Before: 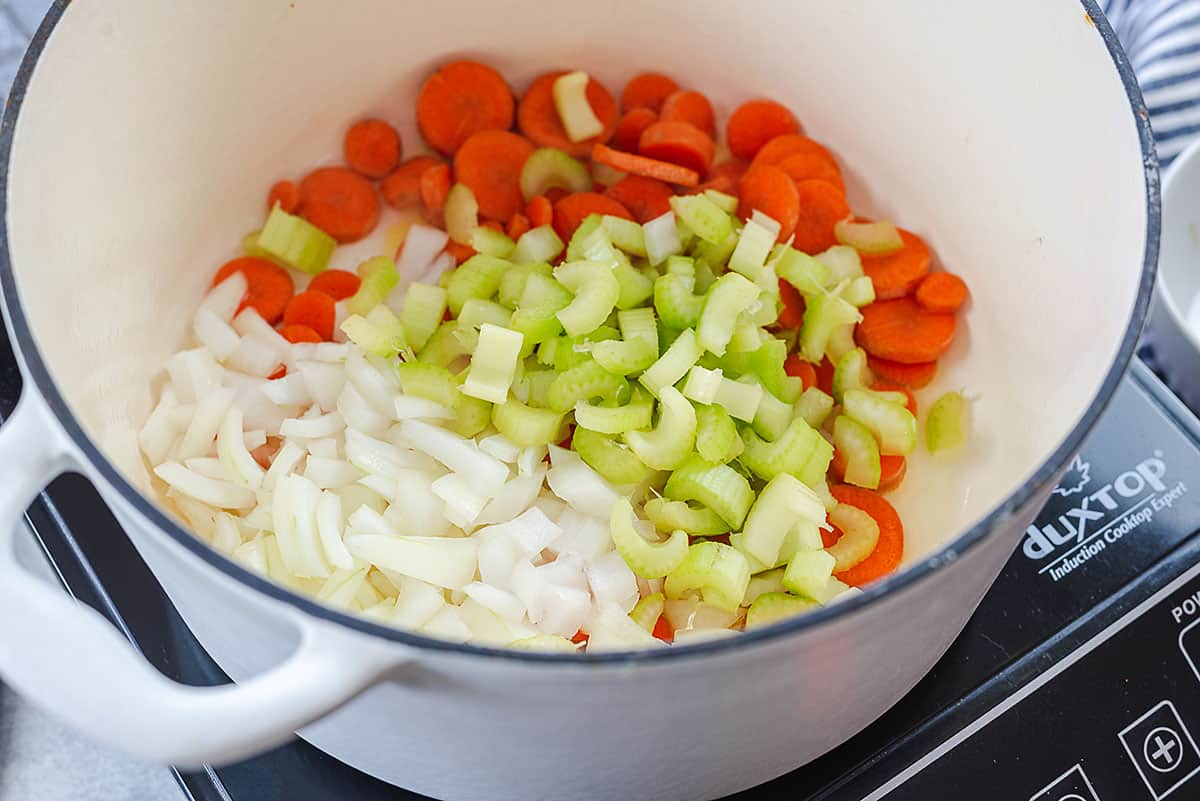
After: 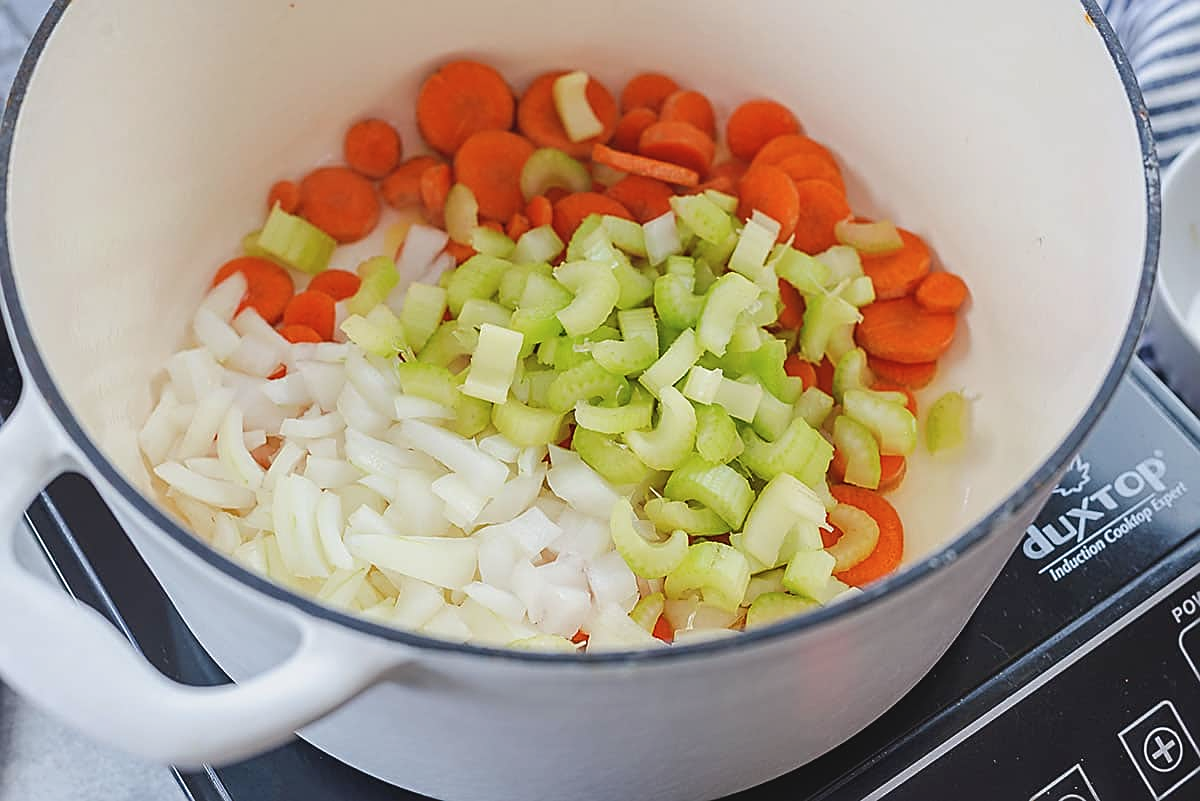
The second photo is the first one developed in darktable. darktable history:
sharpen: on, module defaults
contrast brightness saturation: contrast -0.1, saturation -0.1
